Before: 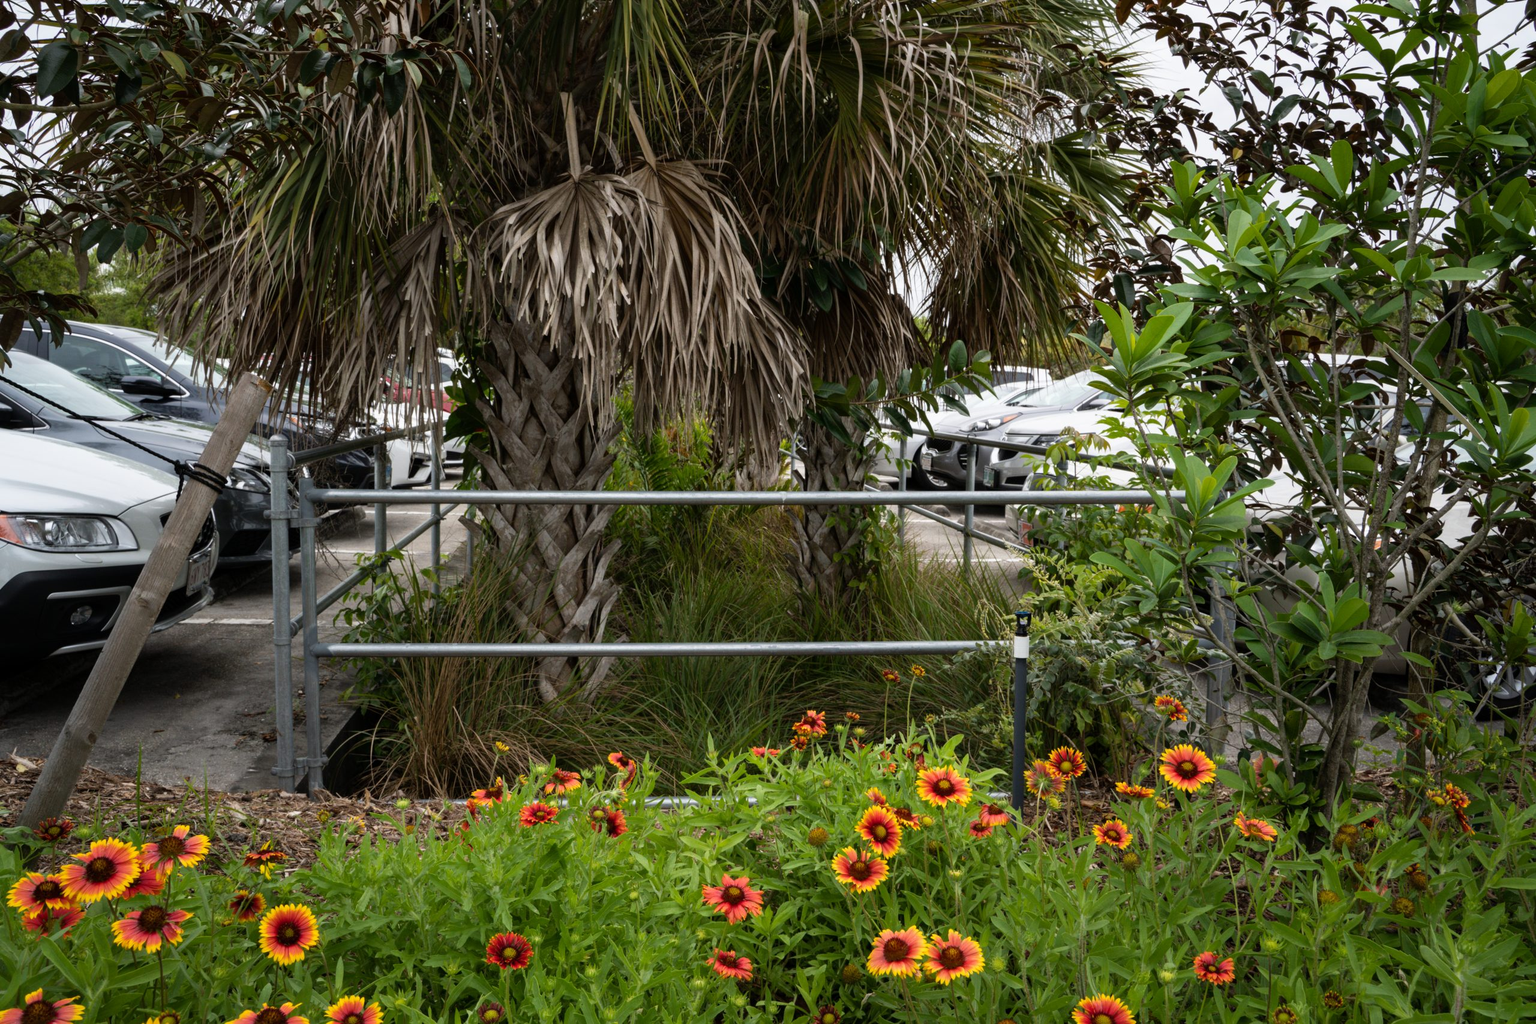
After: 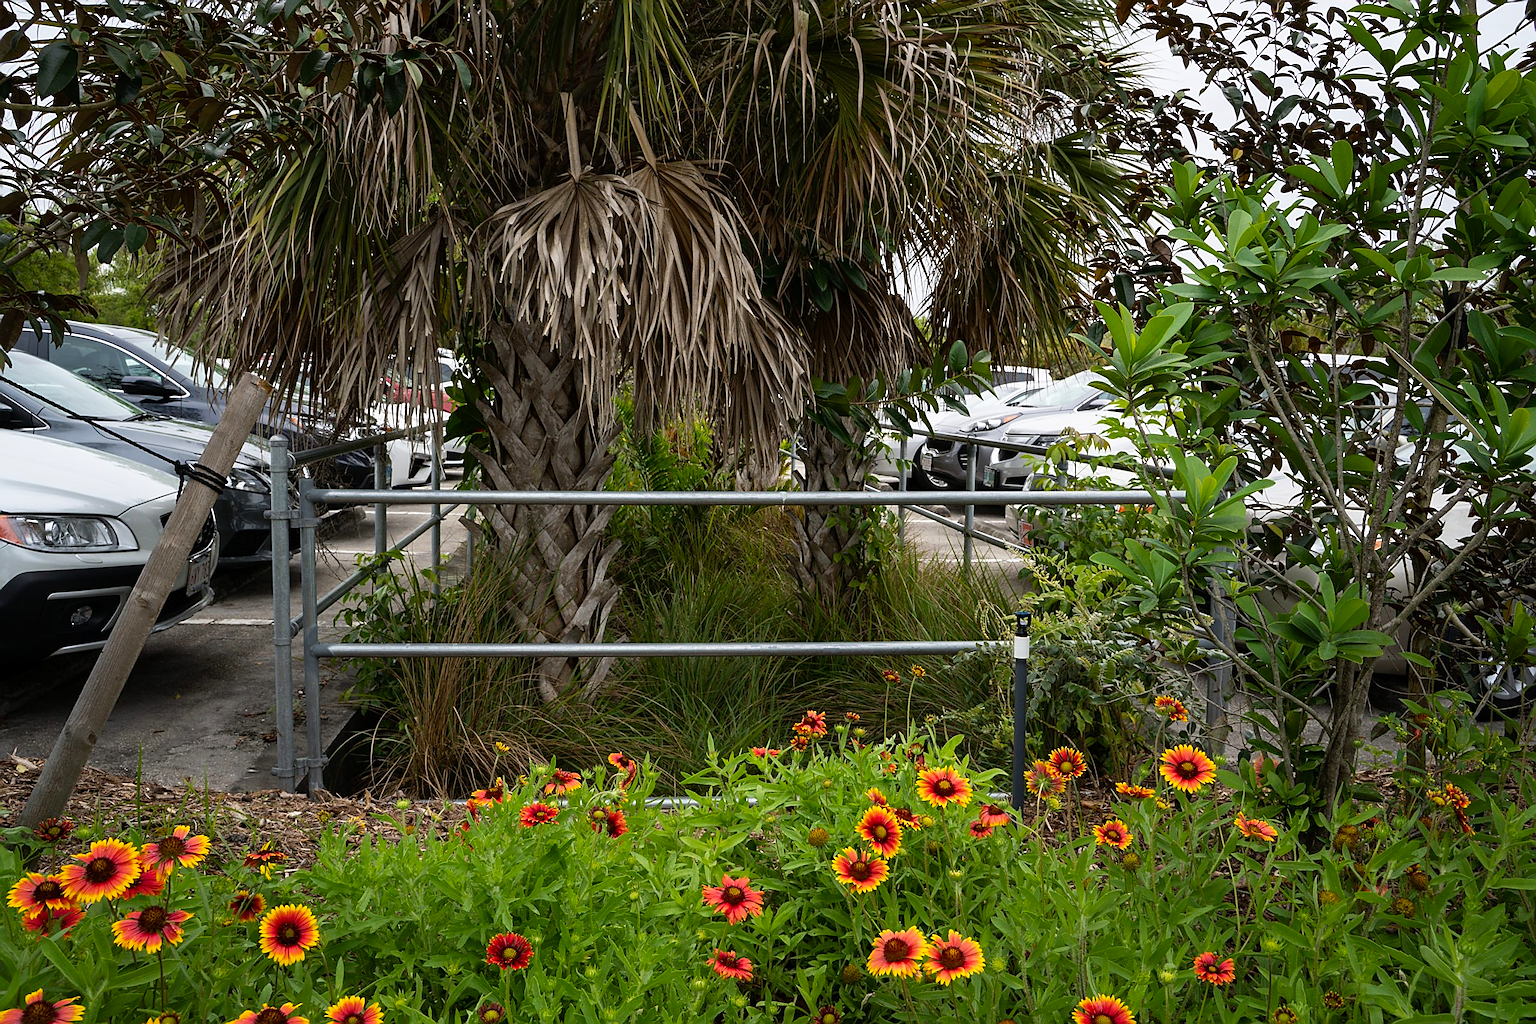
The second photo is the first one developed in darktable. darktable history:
contrast brightness saturation: contrast 0.04, saturation 0.16
sharpen: radius 1.4, amount 1.25, threshold 0.7
